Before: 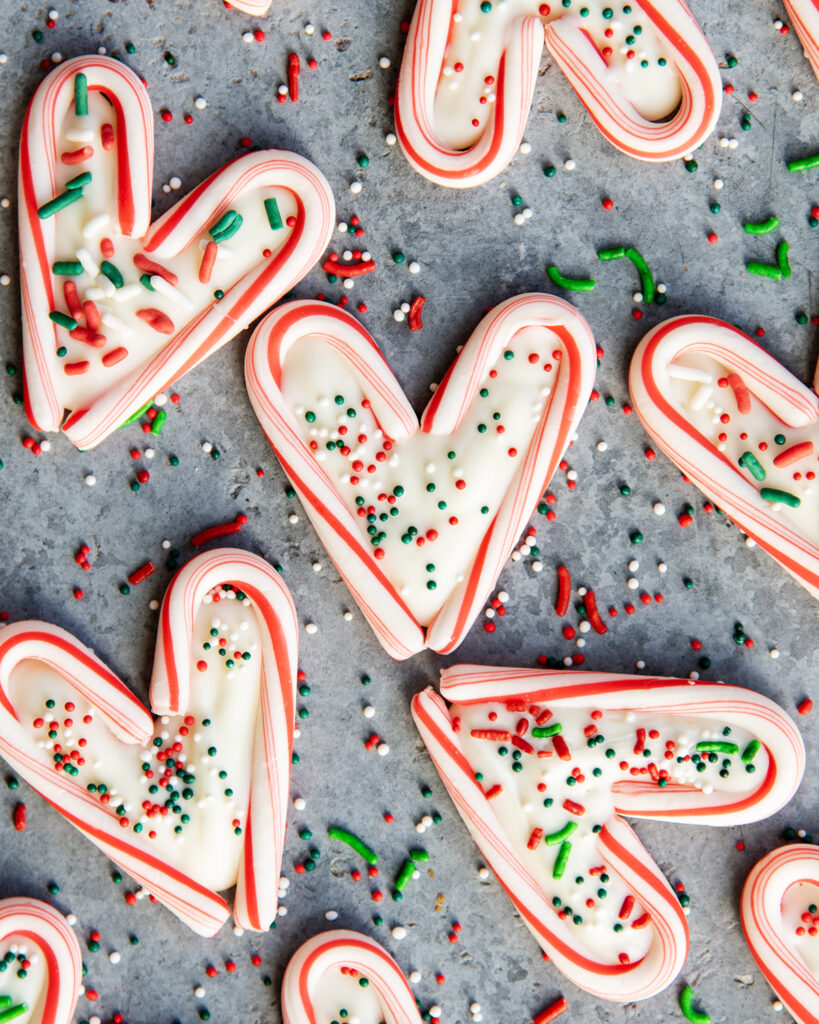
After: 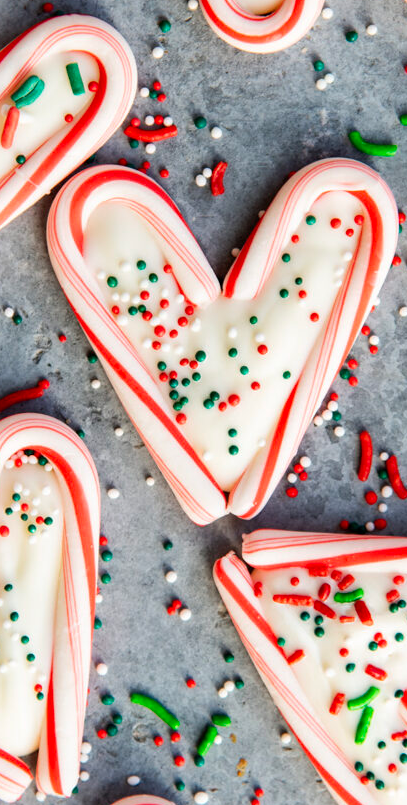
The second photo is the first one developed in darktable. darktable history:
crop and rotate: angle 0.022°, left 24.229%, top 13.199%, right 25.998%, bottom 8.115%
